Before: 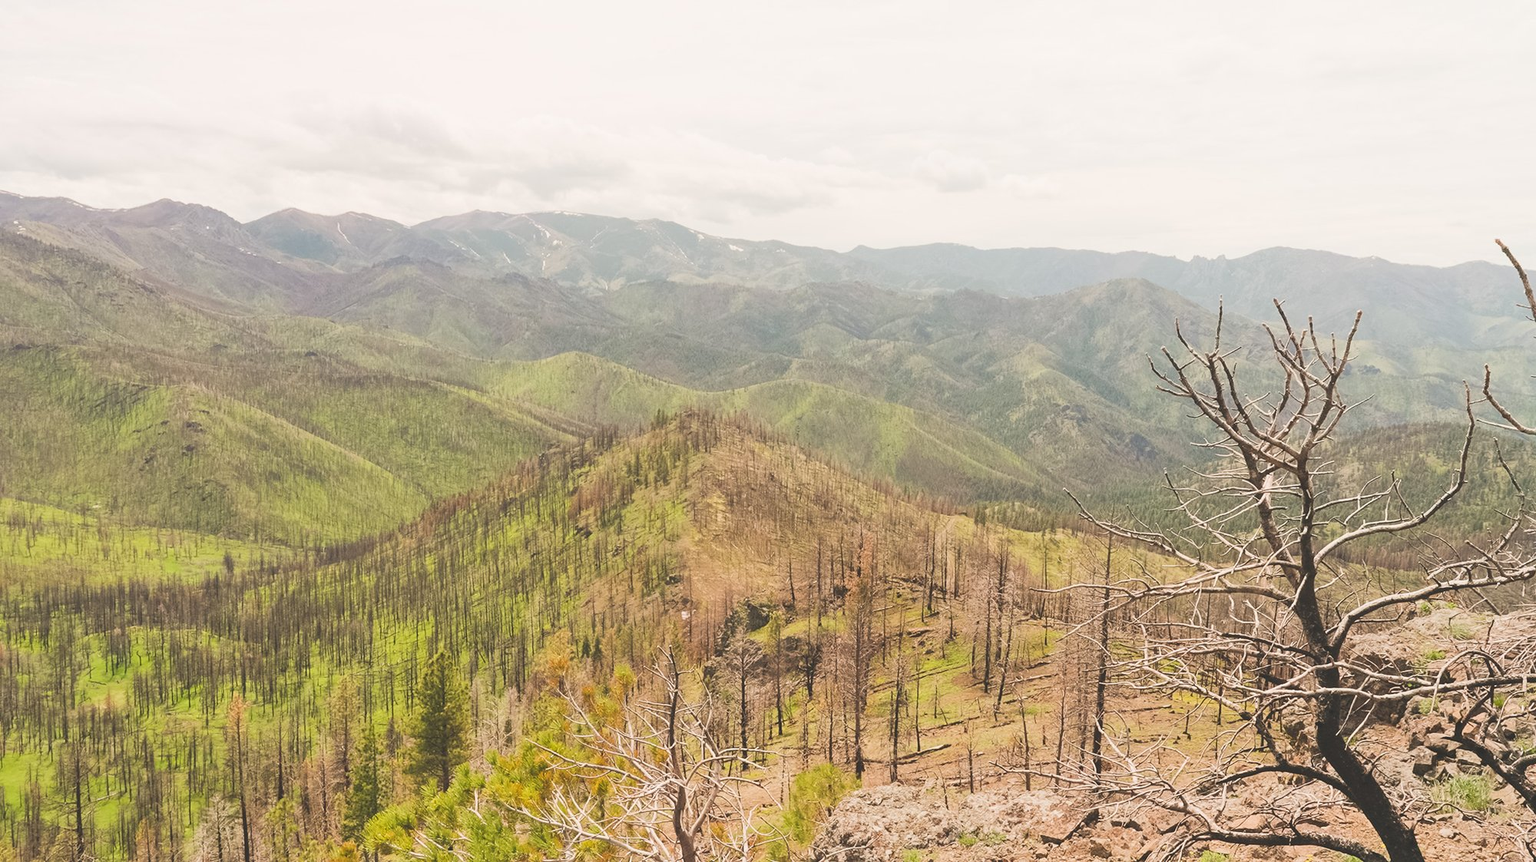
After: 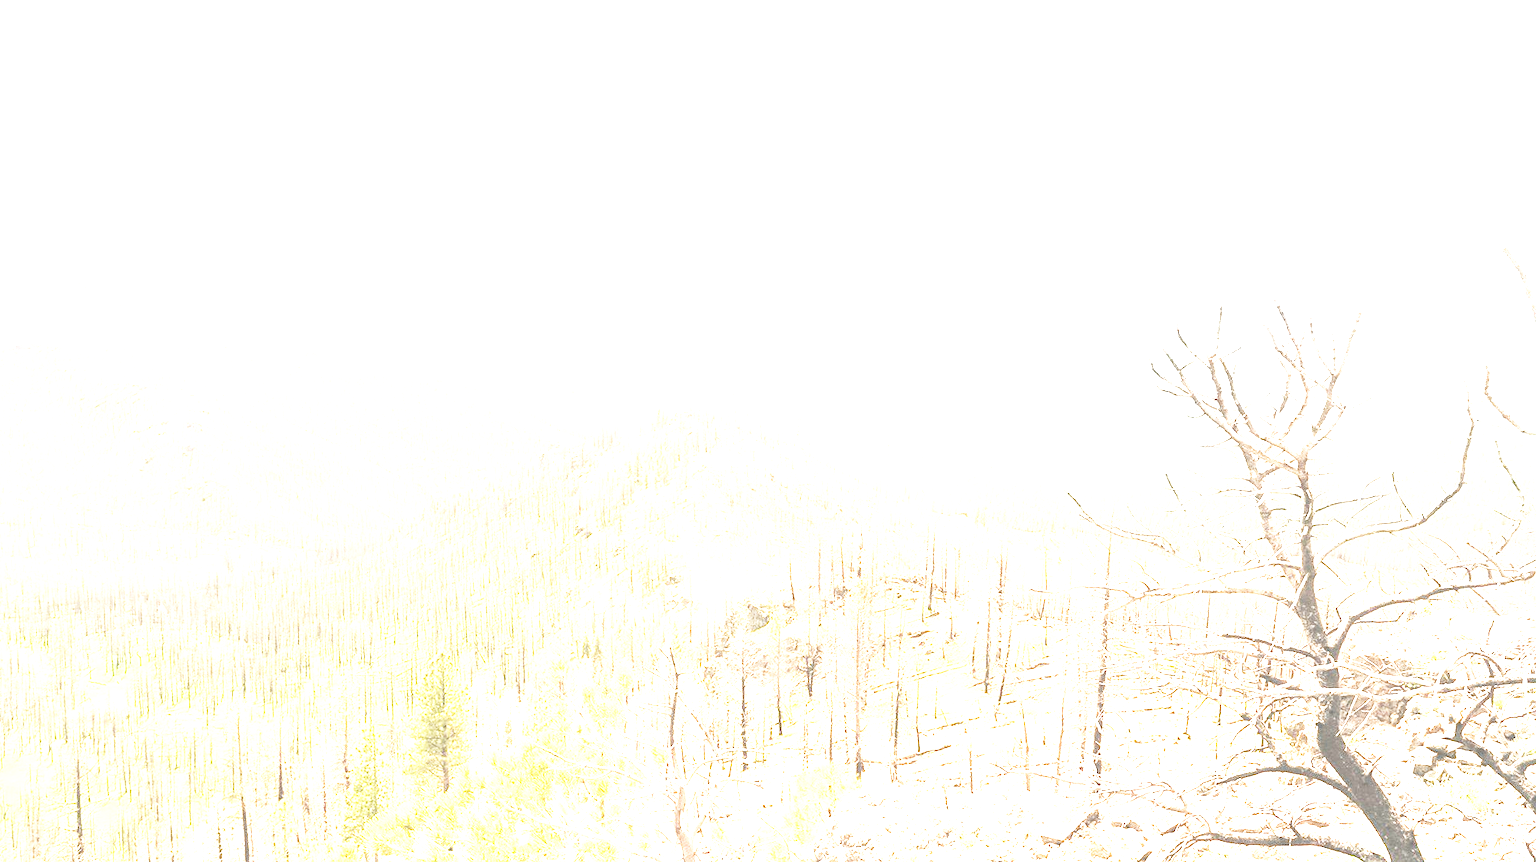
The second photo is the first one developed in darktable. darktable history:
tone equalizer: -8 EV -1.08 EV, -7 EV -1.01 EV, -6 EV -0.867 EV, -5 EV -0.578 EV, -3 EV 0.578 EV, -2 EV 0.867 EV, -1 EV 1.01 EV, +0 EV 1.08 EV, edges refinement/feathering 500, mask exposure compensation -1.57 EV, preserve details no
base curve: curves: ch0 [(0, 0) (0.028, 0.03) (0.121, 0.232) (0.46, 0.748) (0.859, 0.968) (1, 1)], preserve colors none
exposure: black level correction 0, exposure 2.138 EV, compensate exposure bias true, compensate highlight preservation false
